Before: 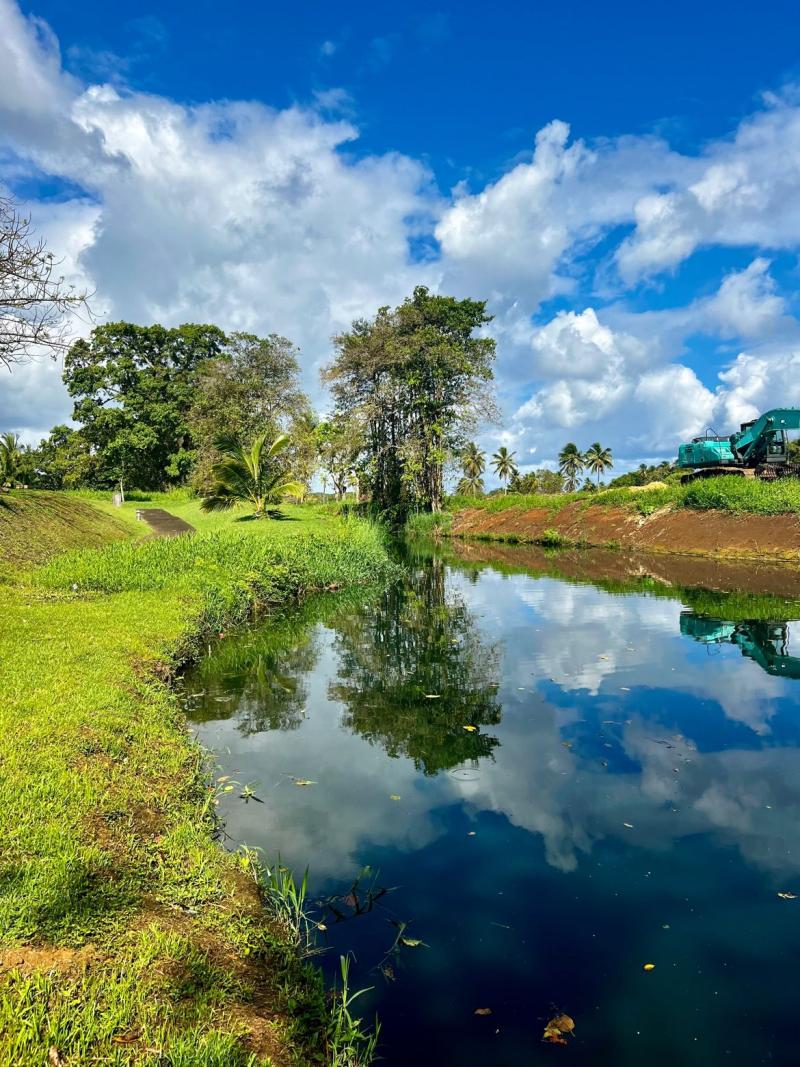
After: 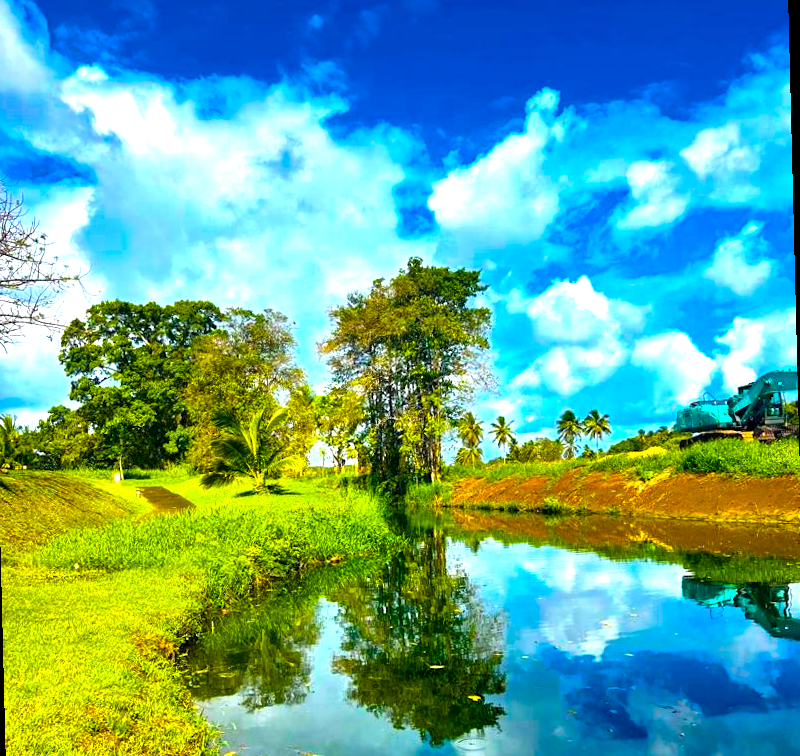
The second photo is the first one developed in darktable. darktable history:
rotate and perspective: rotation -1.42°, crop left 0.016, crop right 0.984, crop top 0.035, crop bottom 0.965
color balance rgb: linear chroma grading › global chroma 20%, perceptual saturation grading › global saturation 65%, perceptual saturation grading › highlights 50%, perceptual saturation grading › shadows 30%, perceptual brilliance grading › global brilliance 12%, perceptual brilliance grading › highlights 15%, global vibrance 20%
crop: bottom 24.967%
